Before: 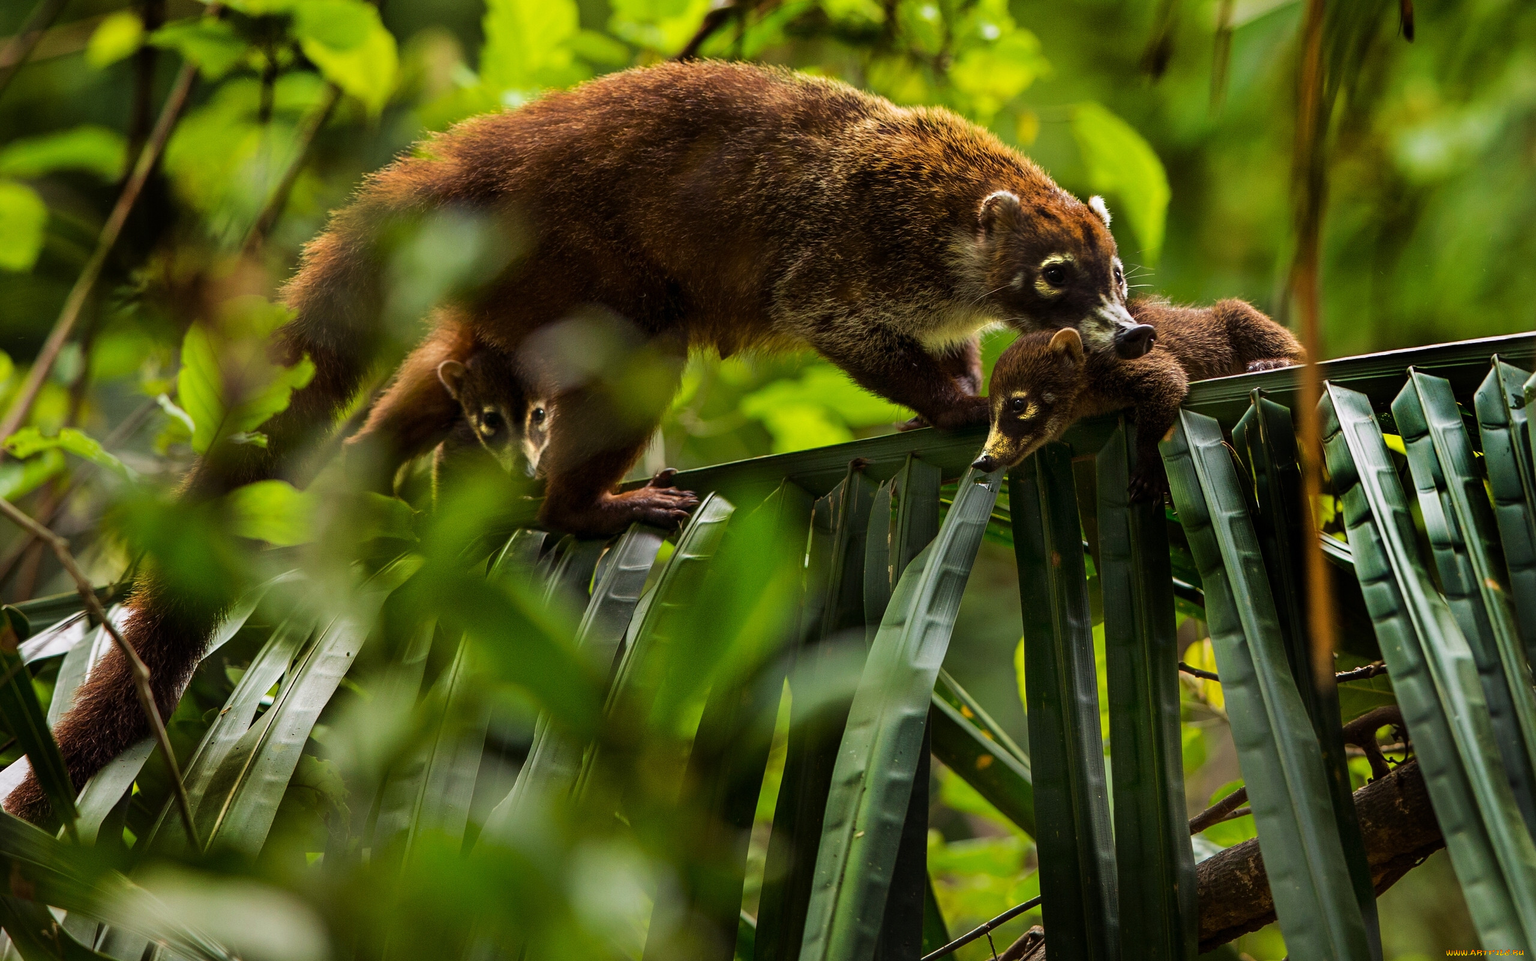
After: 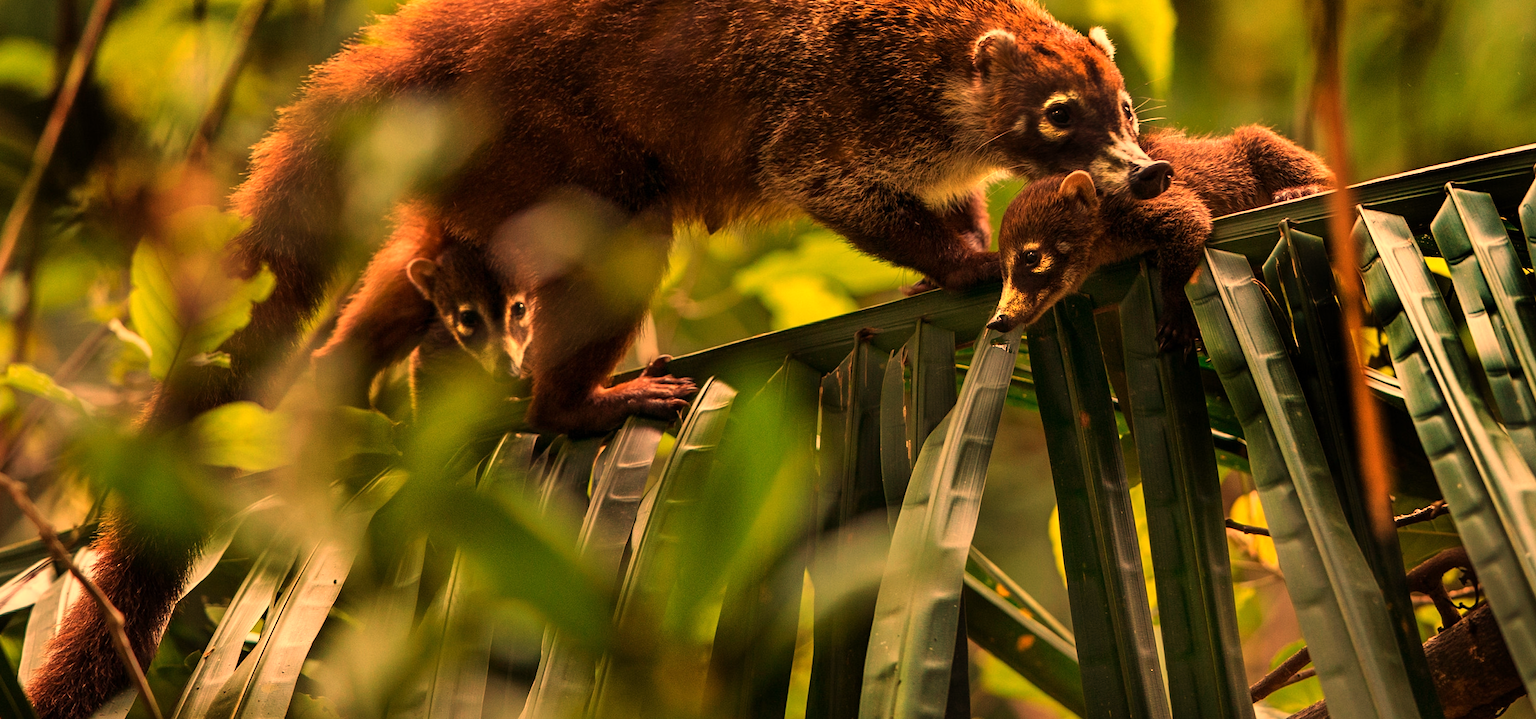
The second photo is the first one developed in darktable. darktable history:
white balance: red 1.467, blue 0.684
crop and rotate: top 12.5%, bottom 12.5%
rotate and perspective: rotation -4.57°, crop left 0.054, crop right 0.944, crop top 0.087, crop bottom 0.914
